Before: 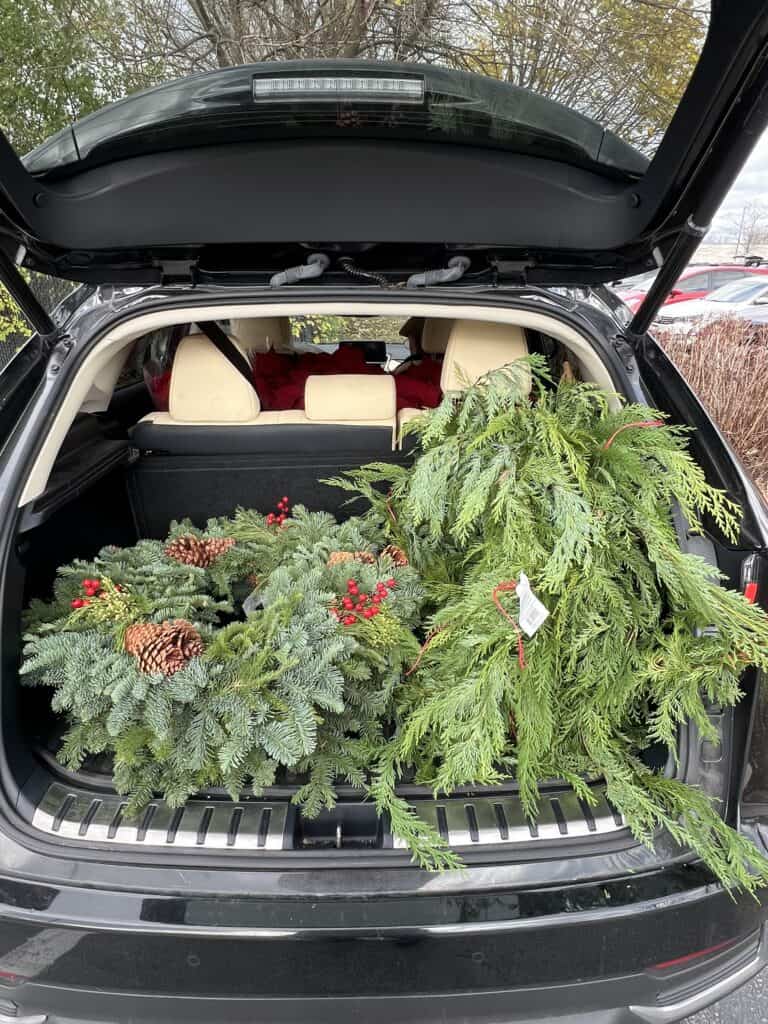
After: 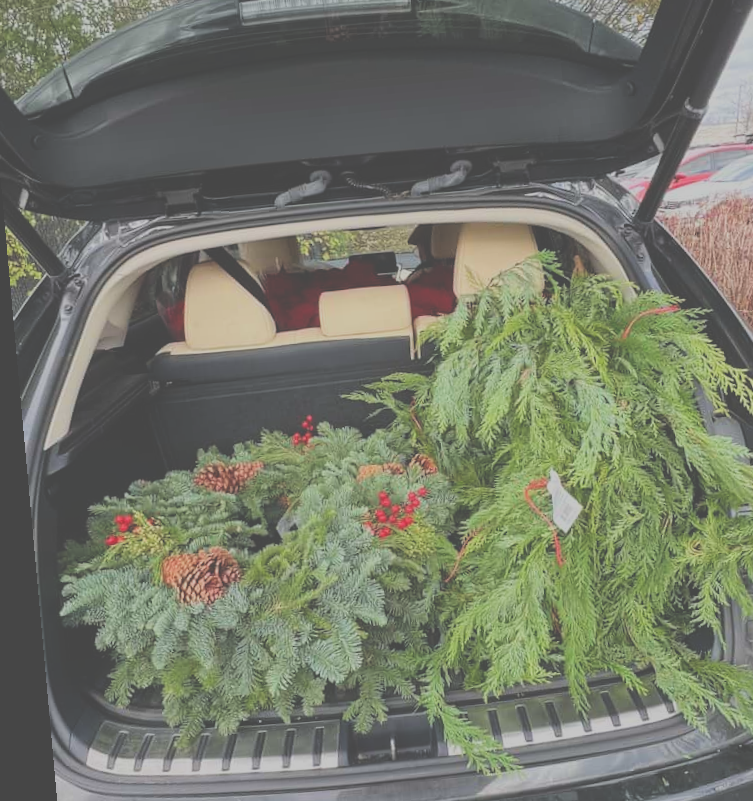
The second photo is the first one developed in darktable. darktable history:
rotate and perspective: rotation -5.2°, automatic cropping off
filmic rgb: black relative exposure -8.79 EV, white relative exposure 4.98 EV, threshold 3 EV, target black luminance 0%, hardness 3.77, latitude 66.33%, contrast 0.822, shadows ↔ highlights balance 20%, color science v5 (2021), contrast in shadows safe, contrast in highlights safe, enable highlight reconstruction true
exposure: black level correction -0.062, exposure -0.05 EV, compensate highlight preservation false
crop and rotate: left 2.425%, top 11.305%, right 9.6%, bottom 15.08%
